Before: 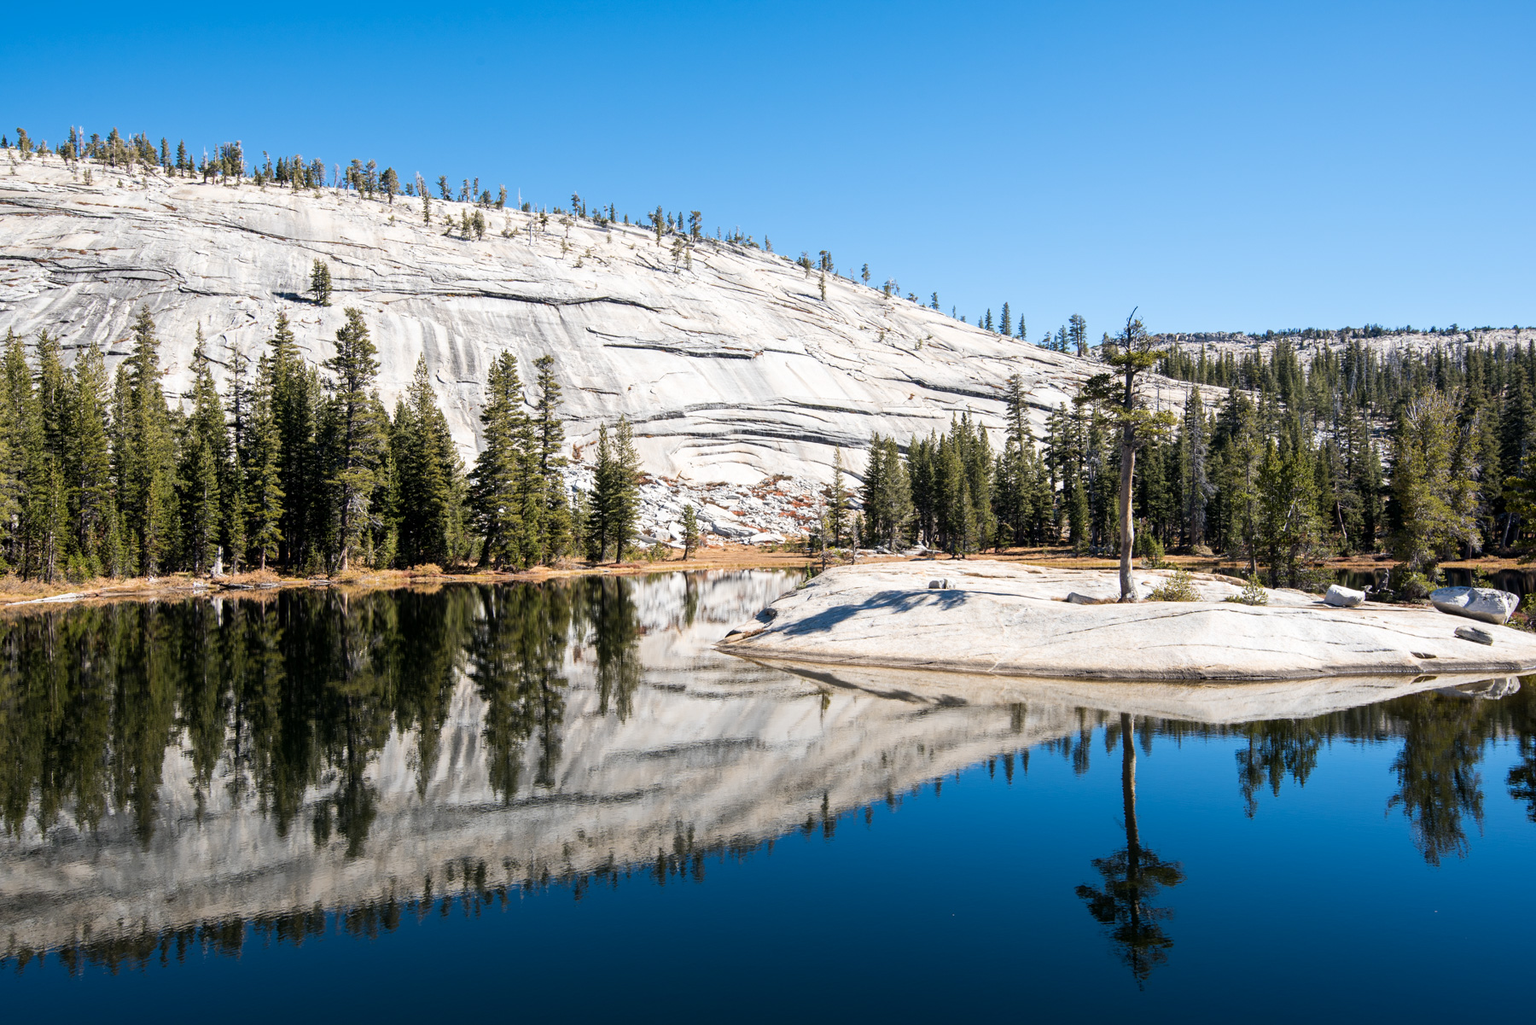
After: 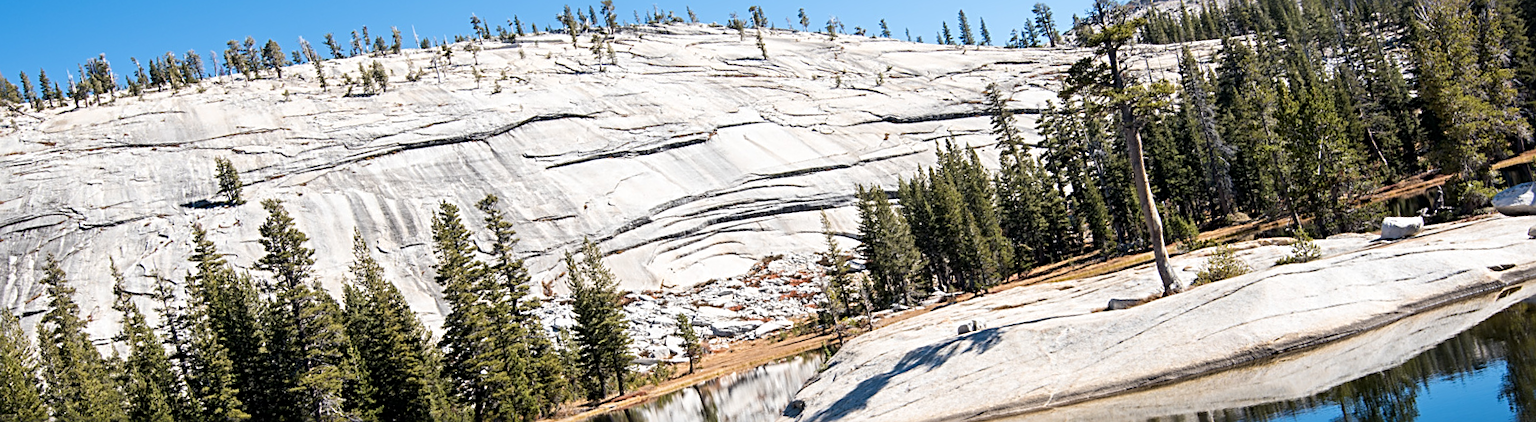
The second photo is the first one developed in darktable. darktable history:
crop and rotate: top 10.605%, bottom 33.274%
sharpen: radius 2.767
rotate and perspective: rotation -14.8°, crop left 0.1, crop right 0.903, crop top 0.25, crop bottom 0.748
